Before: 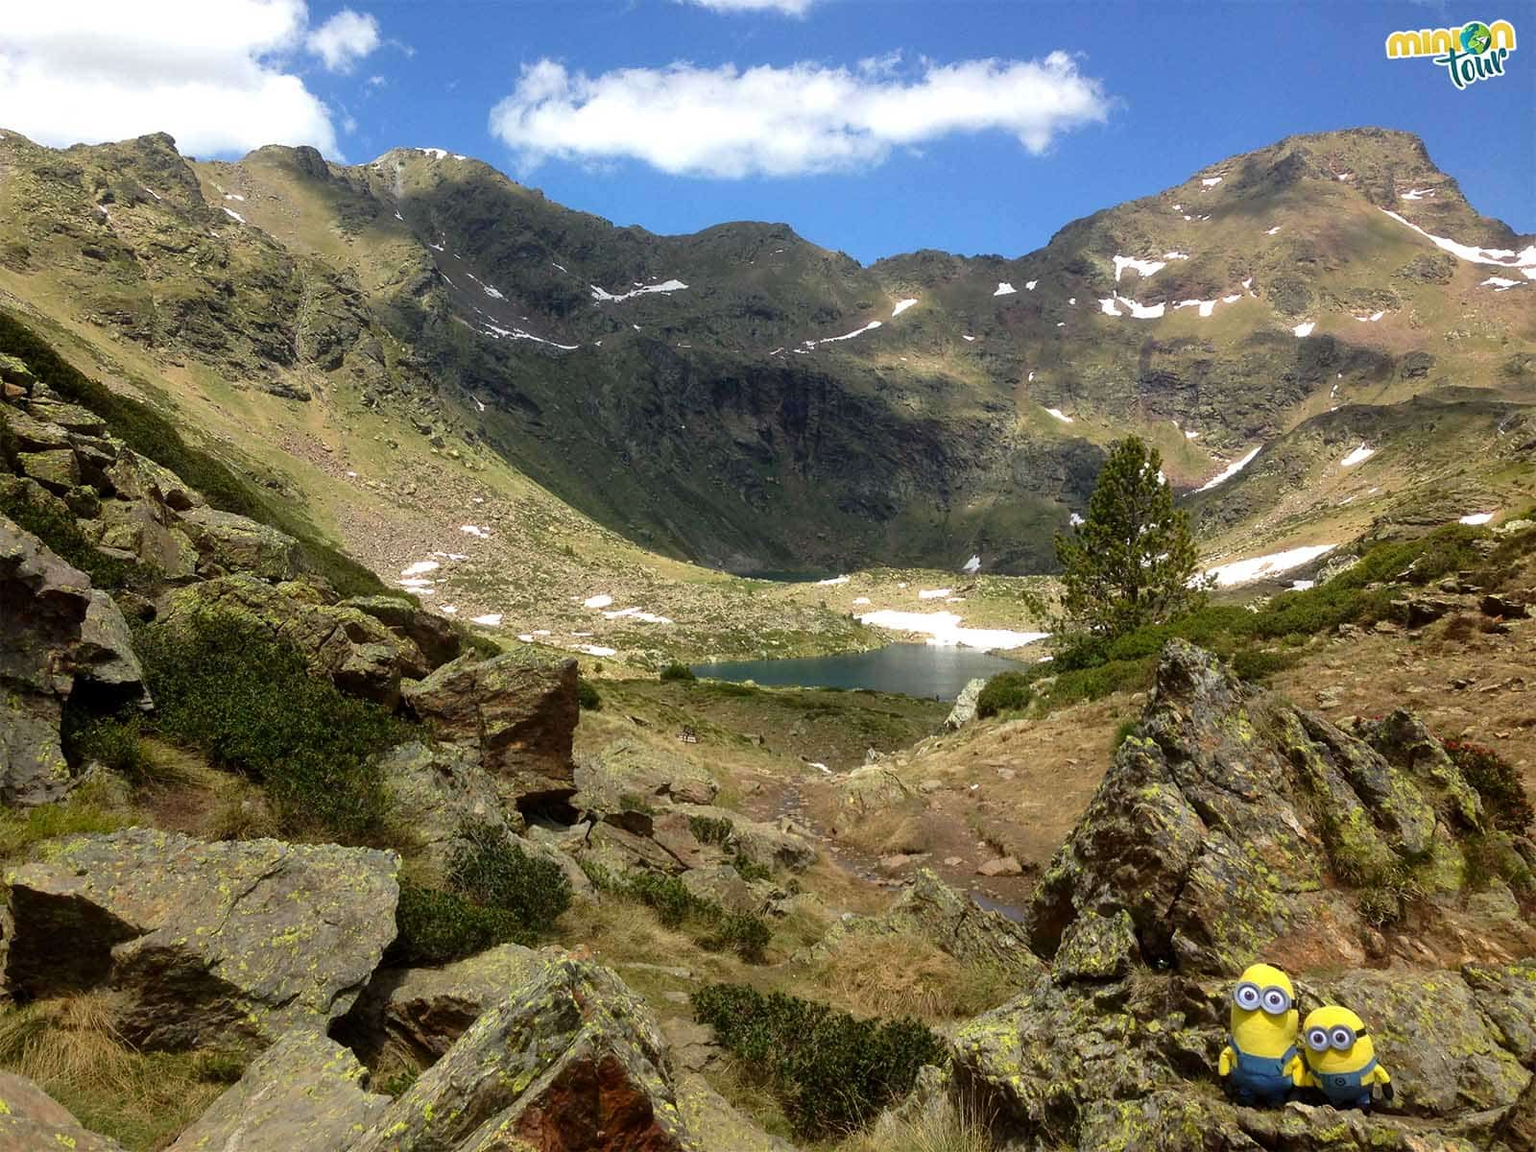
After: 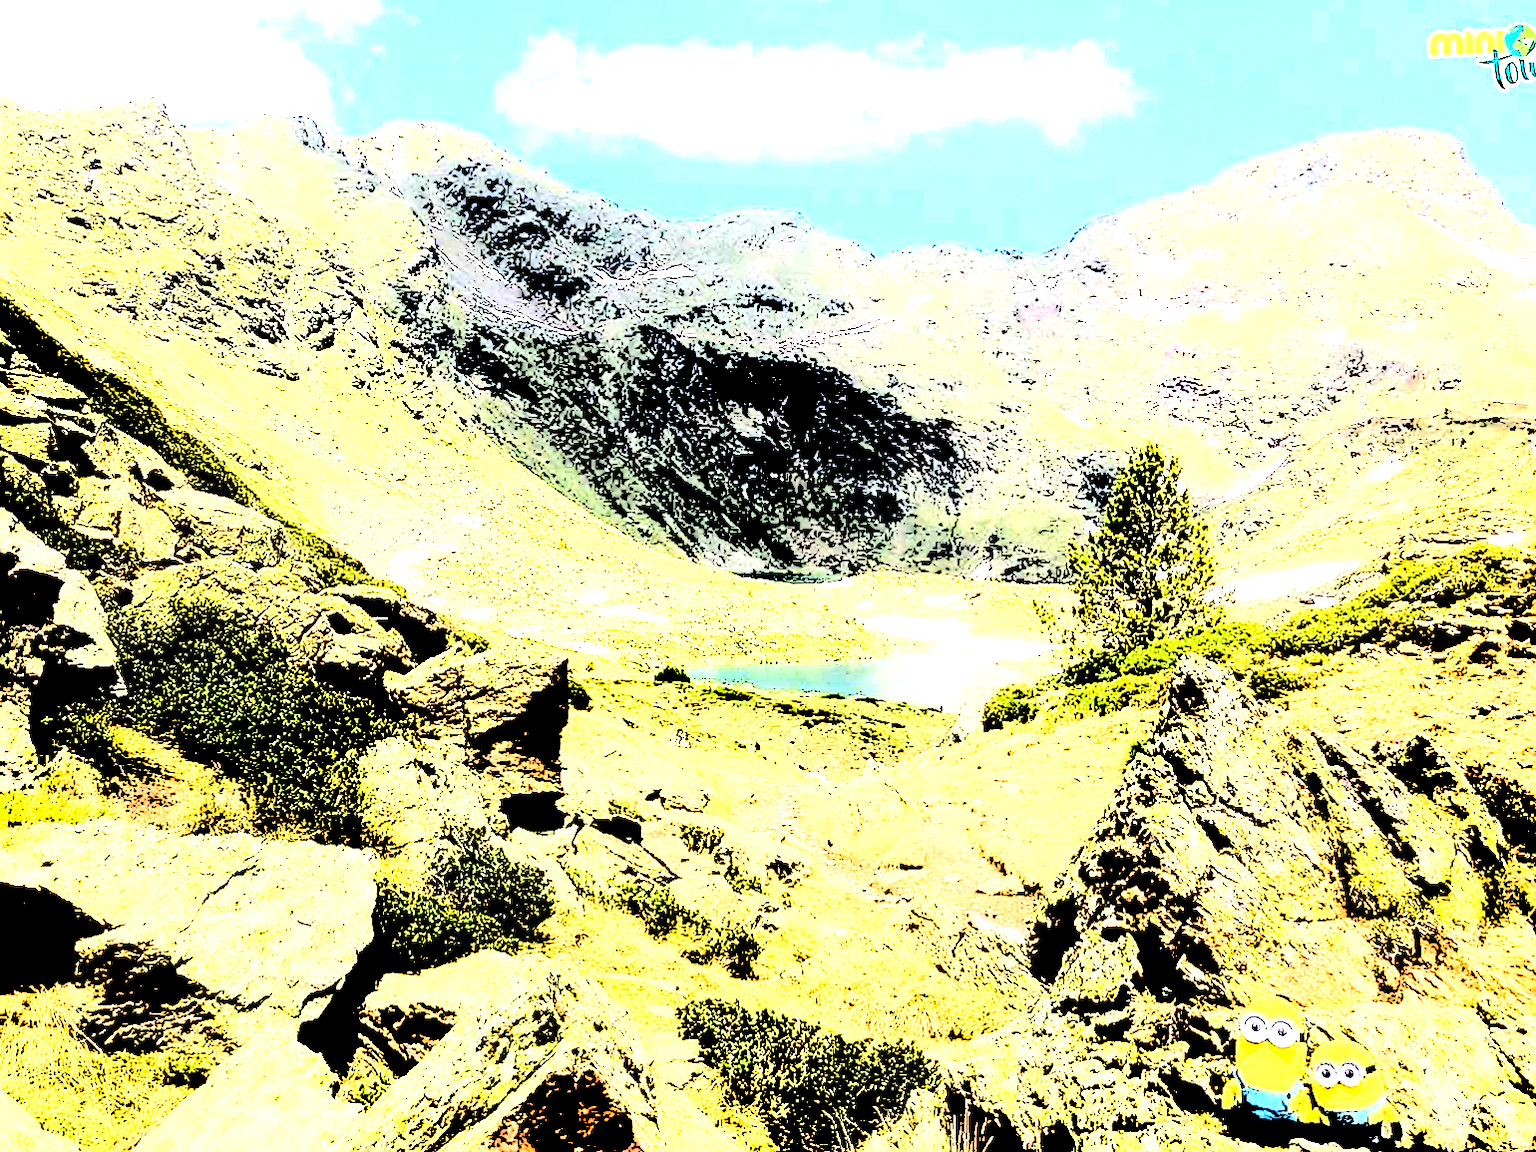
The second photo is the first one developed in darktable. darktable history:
crop and rotate: angle -1.69°
exposure: compensate exposure bias true, compensate highlight preservation false
sharpen: on, module defaults
levels: levels [0.246, 0.246, 0.506]
rgb curve: curves: ch0 [(0, 0) (0.21, 0.15) (0.24, 0.21) (0.5, 0.75) (0.75, 0.96) (0.89, 0.99) (1, 1)]; ch1 [(0, 0.02) (0.21, 0.13) (0.25, 0.2) (0.5, 0.67) (0.75, 0.9) (0.89, 0.97) (1, 1)]; ch2 [(0, 0.02) (0.21, 0.13) (0.25, 0.2) (0.5, 0.67) (0.75, 0.9) (0.89, 0.97) (1, 1)], compensate middle gray true
